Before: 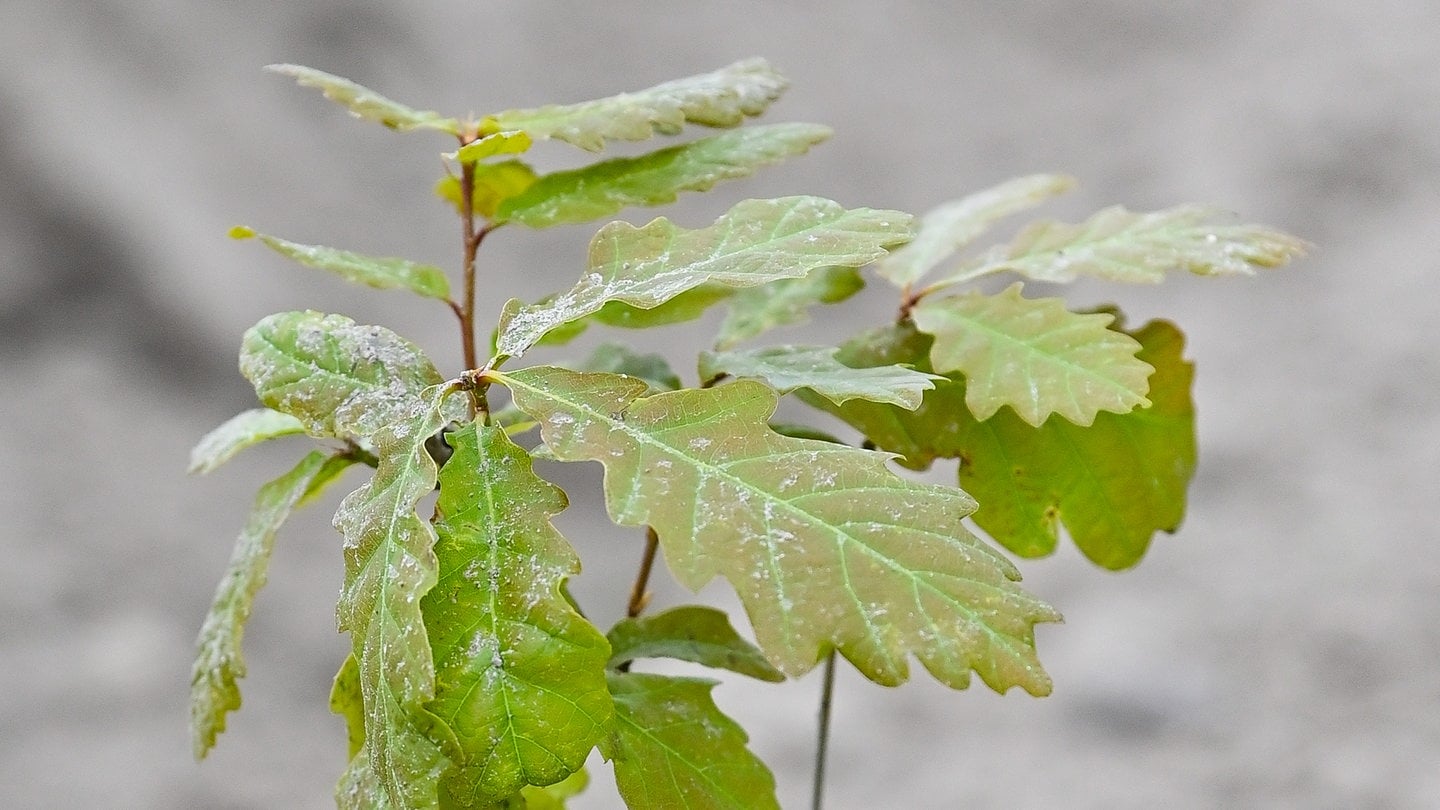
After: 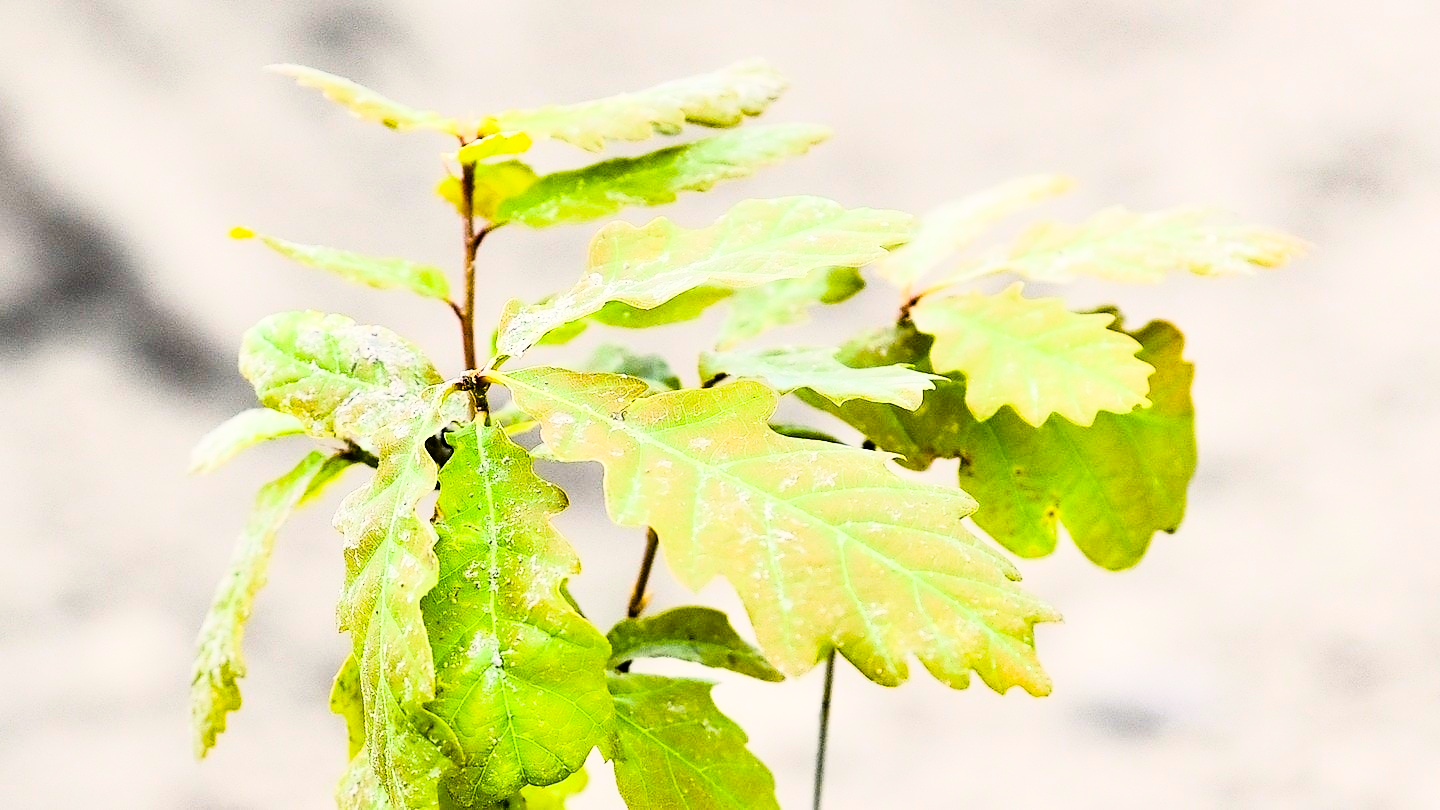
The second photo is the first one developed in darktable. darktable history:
color balance rgb: shadows lift › chroma 1%, shadows lift › hue 240.84°, highlights gain › chroma 2%, highlights gain › hue 73.2°, global offset › luminance -0.5%, perceptual saturation grading › global saturation 20%, perceptual saturation grading › highlights -25%, perceptual saturation grading › shadows 50%, global vibrance 15%
rgb curve: curves: ch0 [(0, 0) (0.21, 0.15) (0.24, 0.21) (0.5, 0.75) (0.75, 0.96) (0.89, 0.99) (1, 1)]; ch1 [(0, 0.02) (0.21, 0.13) (0.25, 0.2) (0.5, 0.67) (0.75, 0.9) (0.89, 0.97) (1, 1)]; ch2 [(0, 0.02) (0.21, 0.13) (0.25, 0.2) (0.5, 0.67) (0.75, 0.9) (0.89, 0.97) (1, 1)], compensate middle gray true
contrast equalizer: y [[0.579, 0.58, 0.505, 0.5, 0.5, 0.5], [0.5 ×6], [0.5 ×6], [0 ×6], [0 ×6]]
